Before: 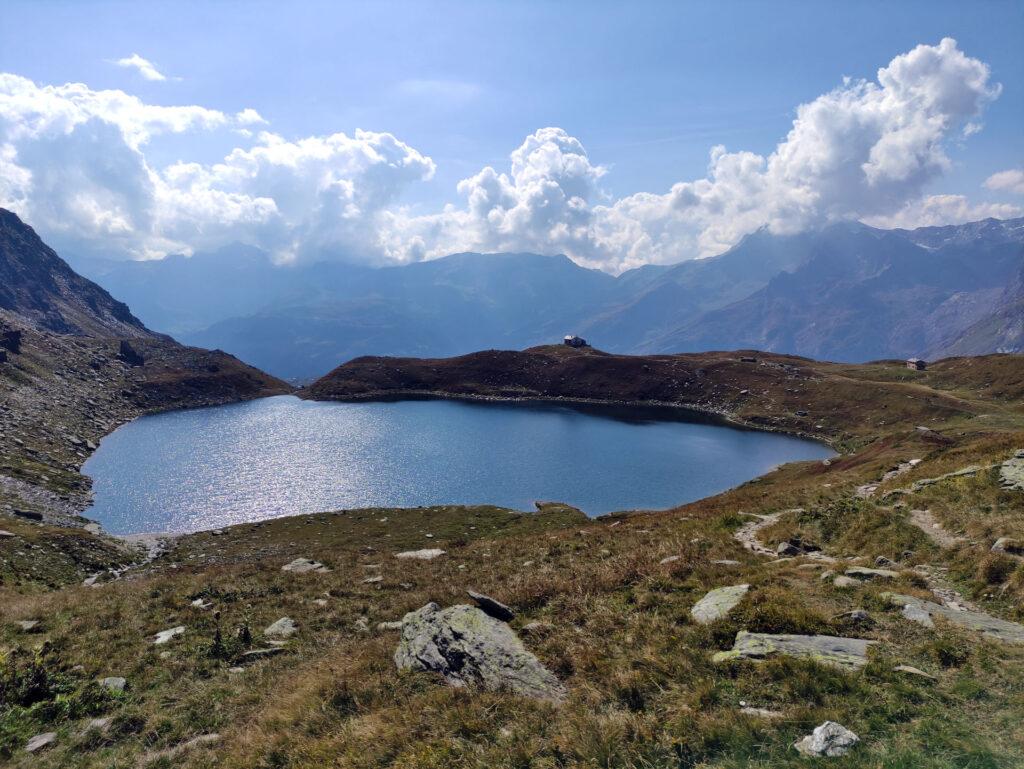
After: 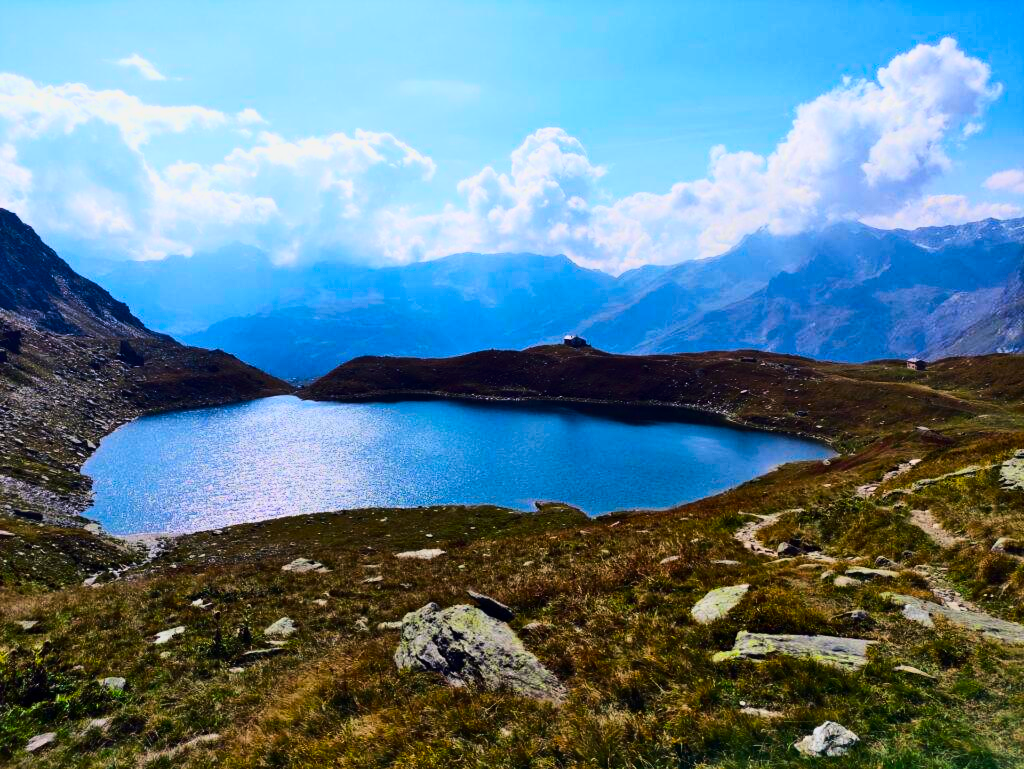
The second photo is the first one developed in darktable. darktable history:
tone curve: curves: ch0 [(0, 0) (0.087, 0.054) (0.281, 0.245) (0.506, 0.526) (0.8, 0.824) (0.994, 0.955)]; ch1 [(0, 0) (0.27, 0.195) (0.406, 0.435) (0.452, 0.474) (0.495, 0.5) (0.514, 0.508) (0.537, 0.556) (0.654, 0.689) (1, 1)]; ch2 [(0, 0) (0.269, 0.299) (0.459, 0.441) (0.498, 0.499) (0.523, 0.52) (0.551, 0.549) (0.633, 0.625) (0.659, 0.681) (0.718, 0.764) (1, 1)], color space Lab, linked channels, preserve colors none
contrast brightness saturation: contrast 0.259, brightness 0.021, saturation 0.876
